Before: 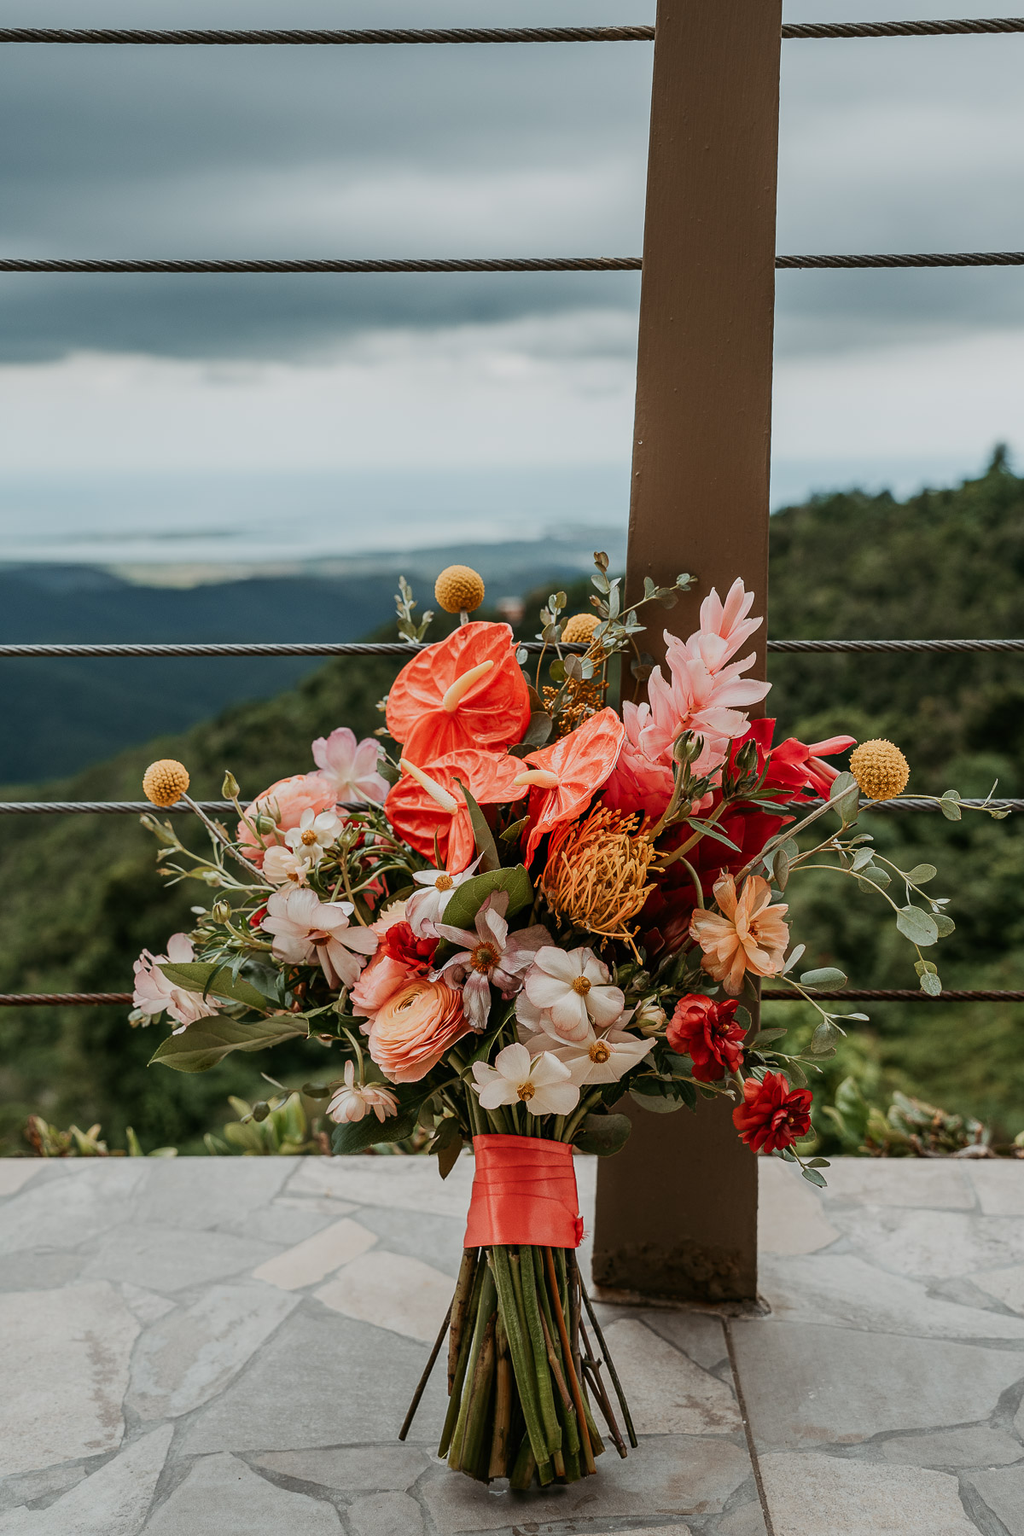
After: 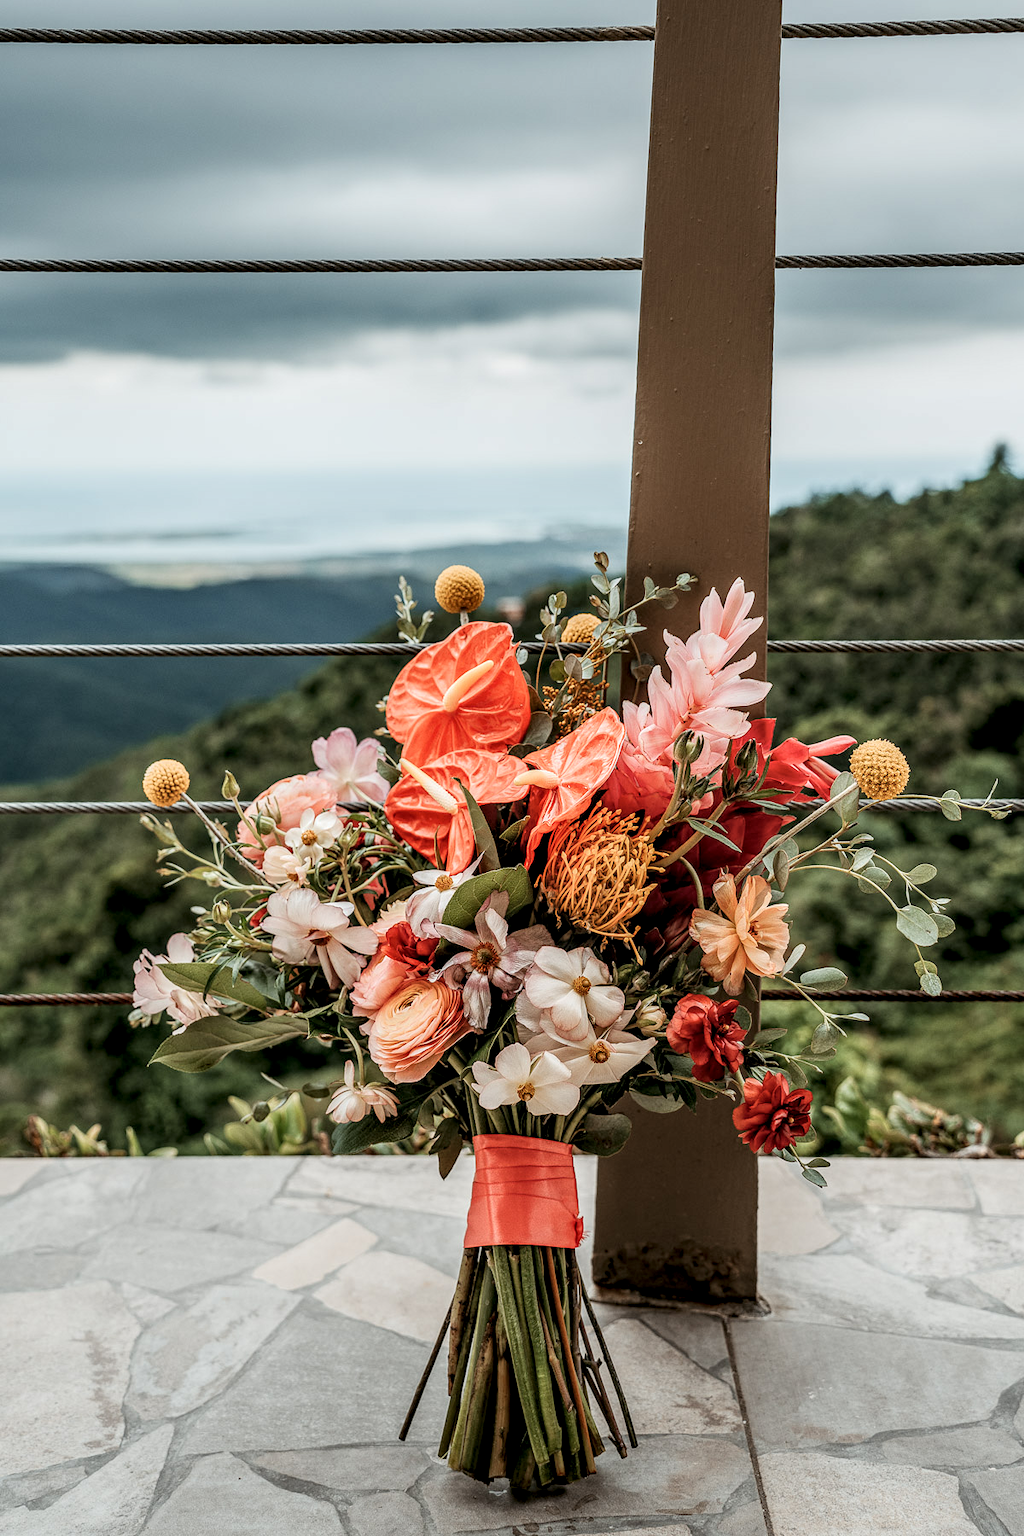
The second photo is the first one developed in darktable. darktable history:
contrast brightness saturation: brightness 0.139
local contrast: detail 161%
tone equalizer: on, module defaults
